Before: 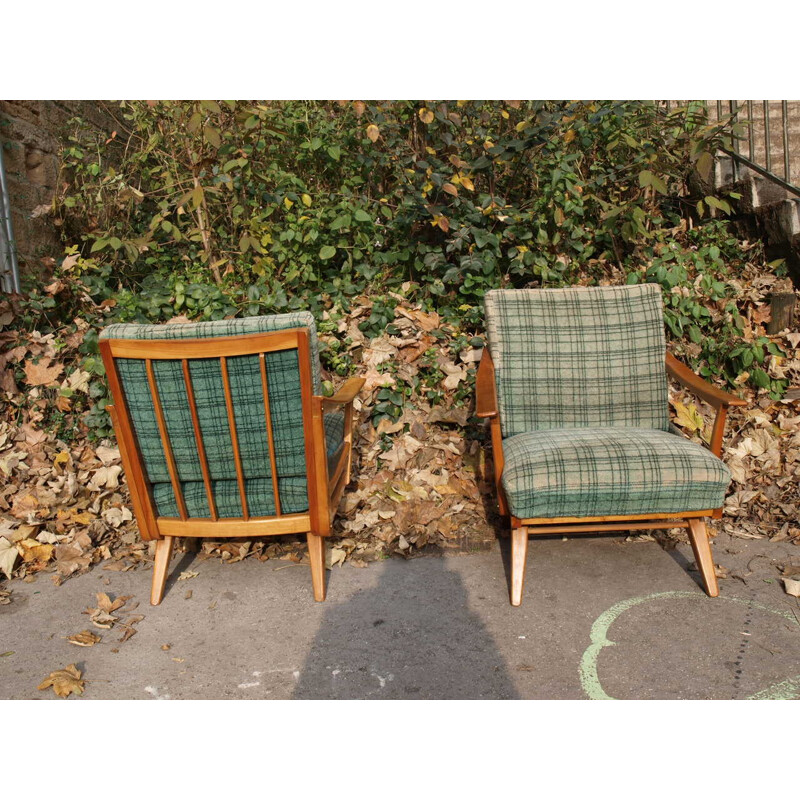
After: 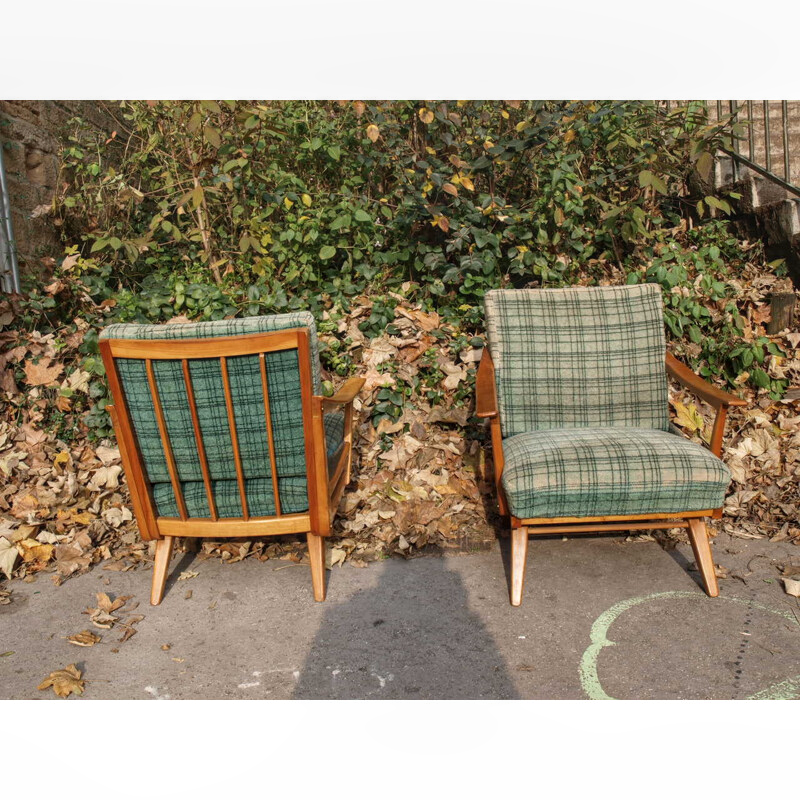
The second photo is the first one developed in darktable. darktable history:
local contrast: detail 116%
